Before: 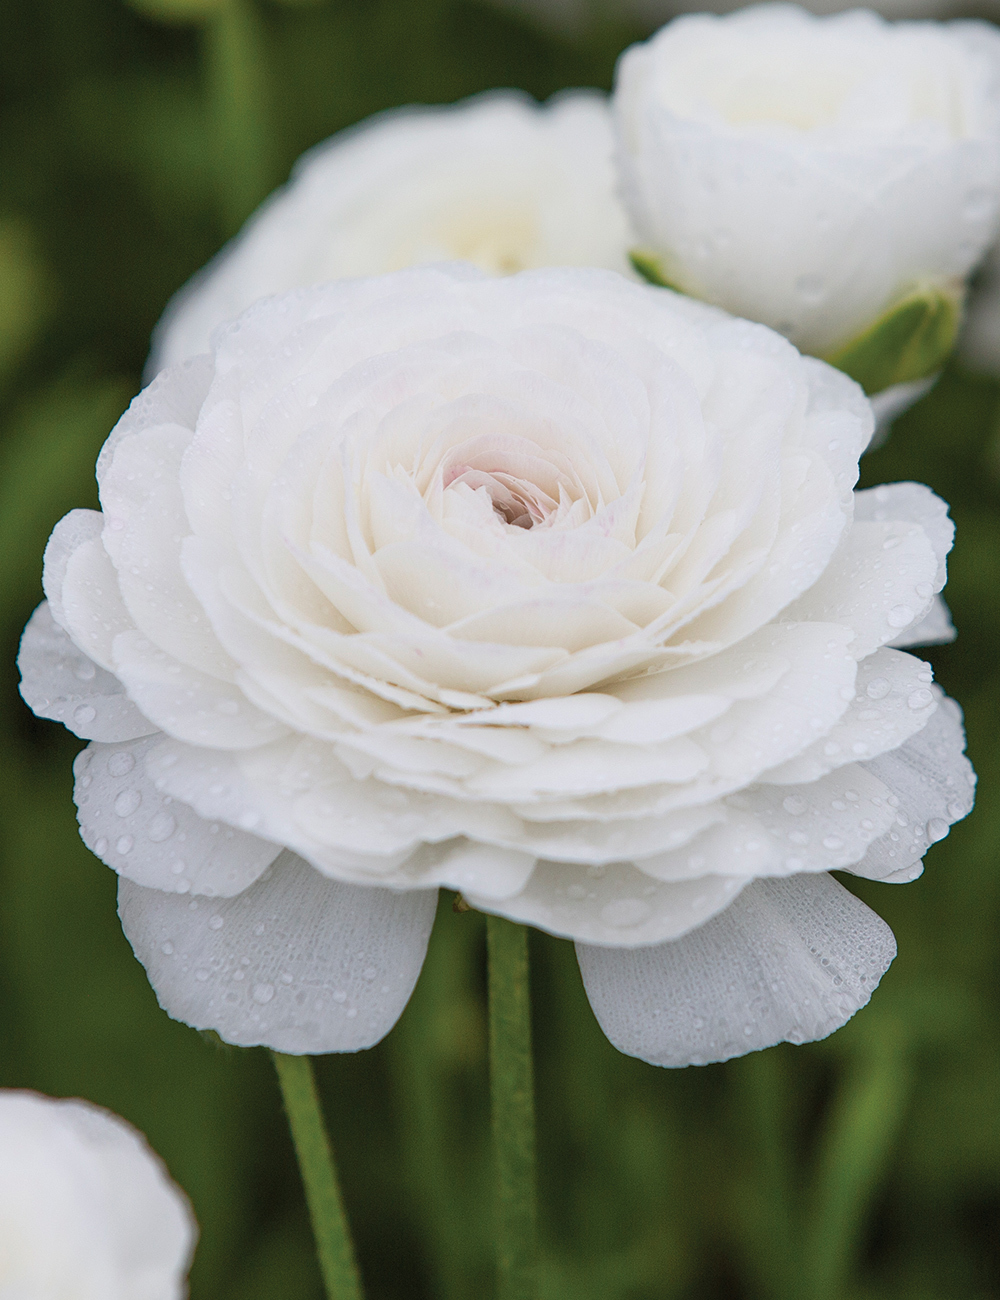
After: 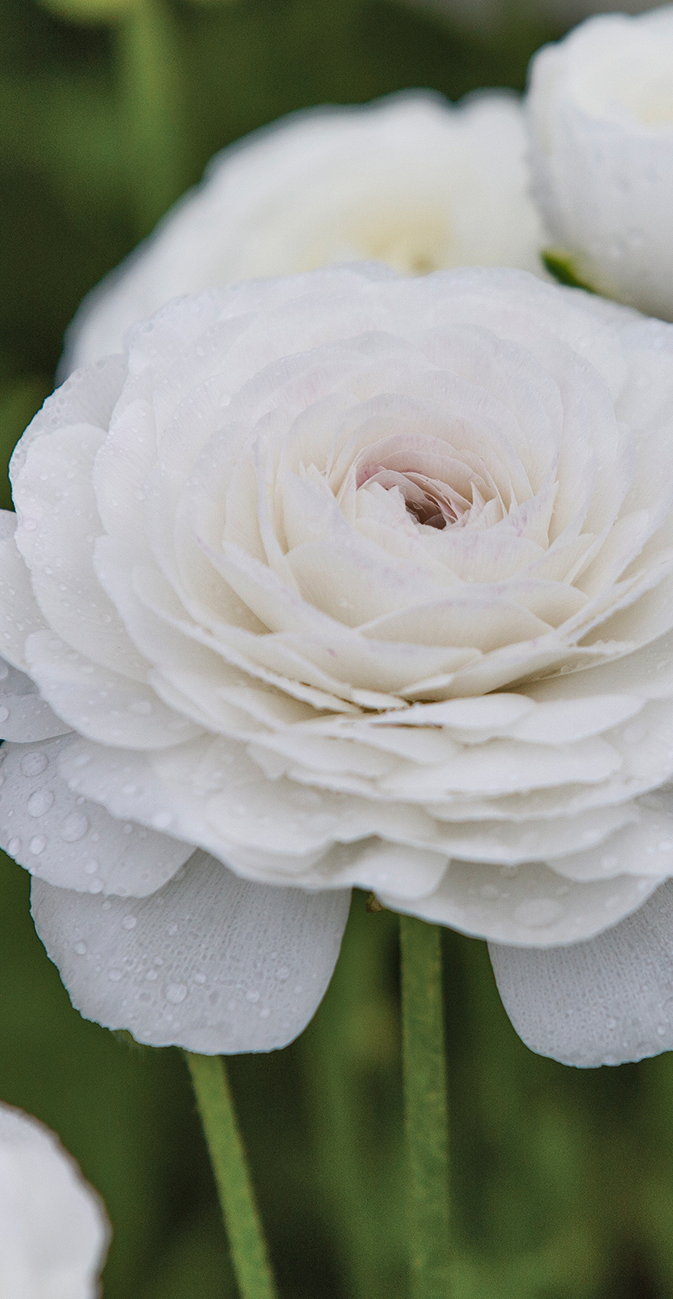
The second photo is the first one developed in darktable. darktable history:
shadows and highlights: highlights color adjustment 52.4%, soften with gaussian
crop and rotate: left 8.778%, right 23.839%
